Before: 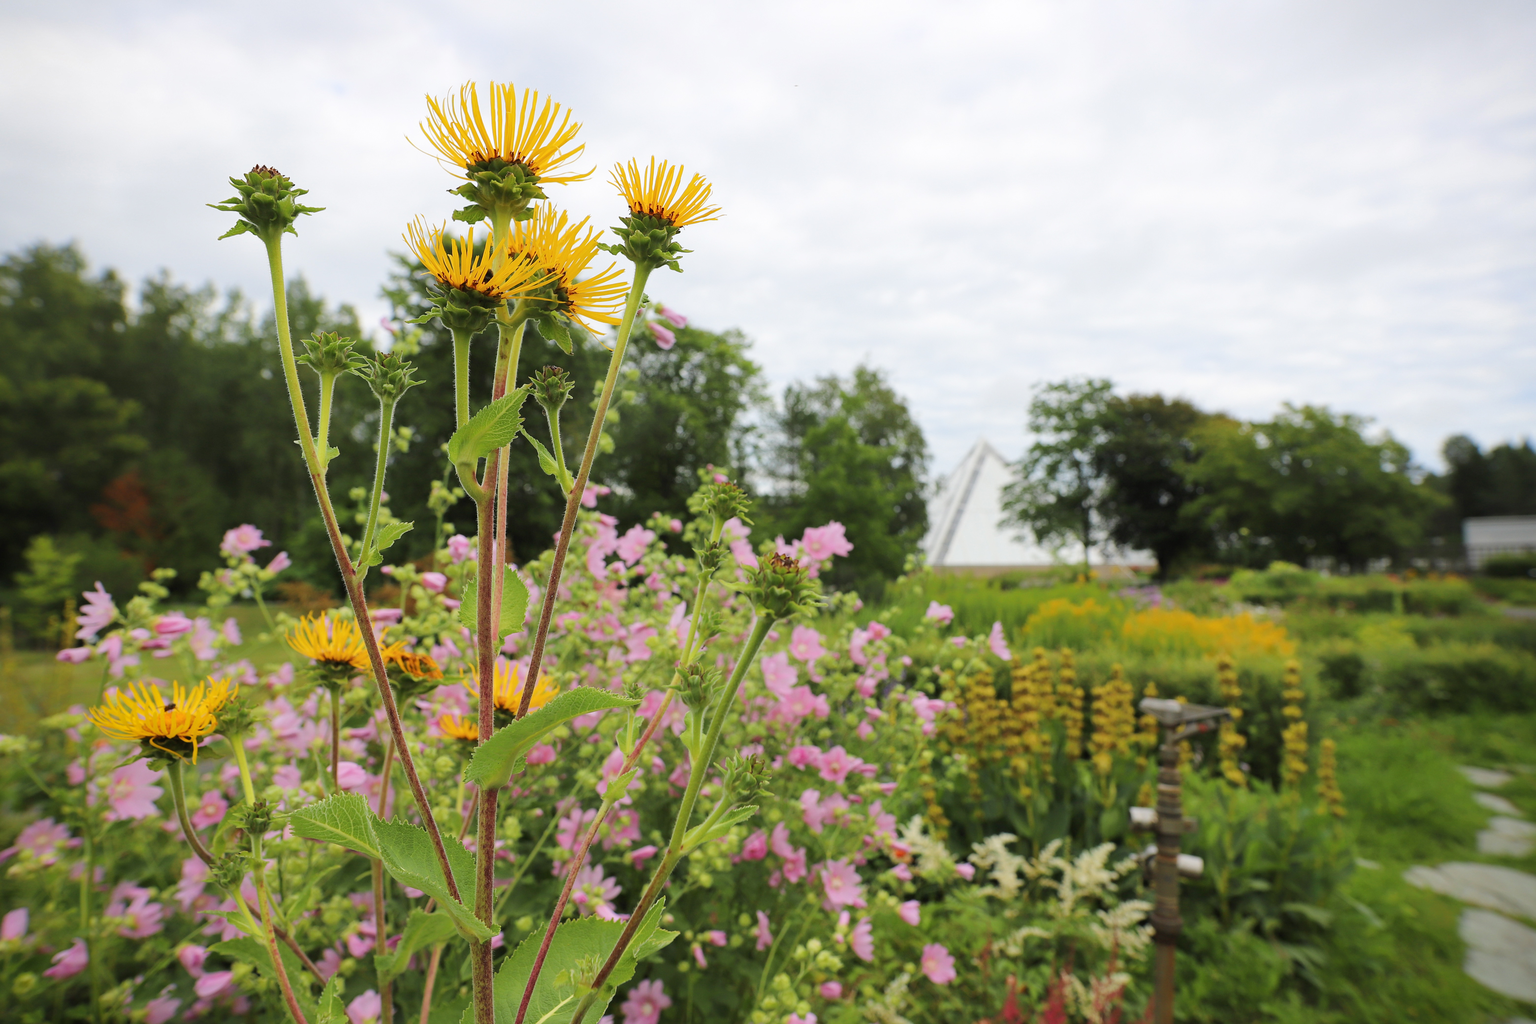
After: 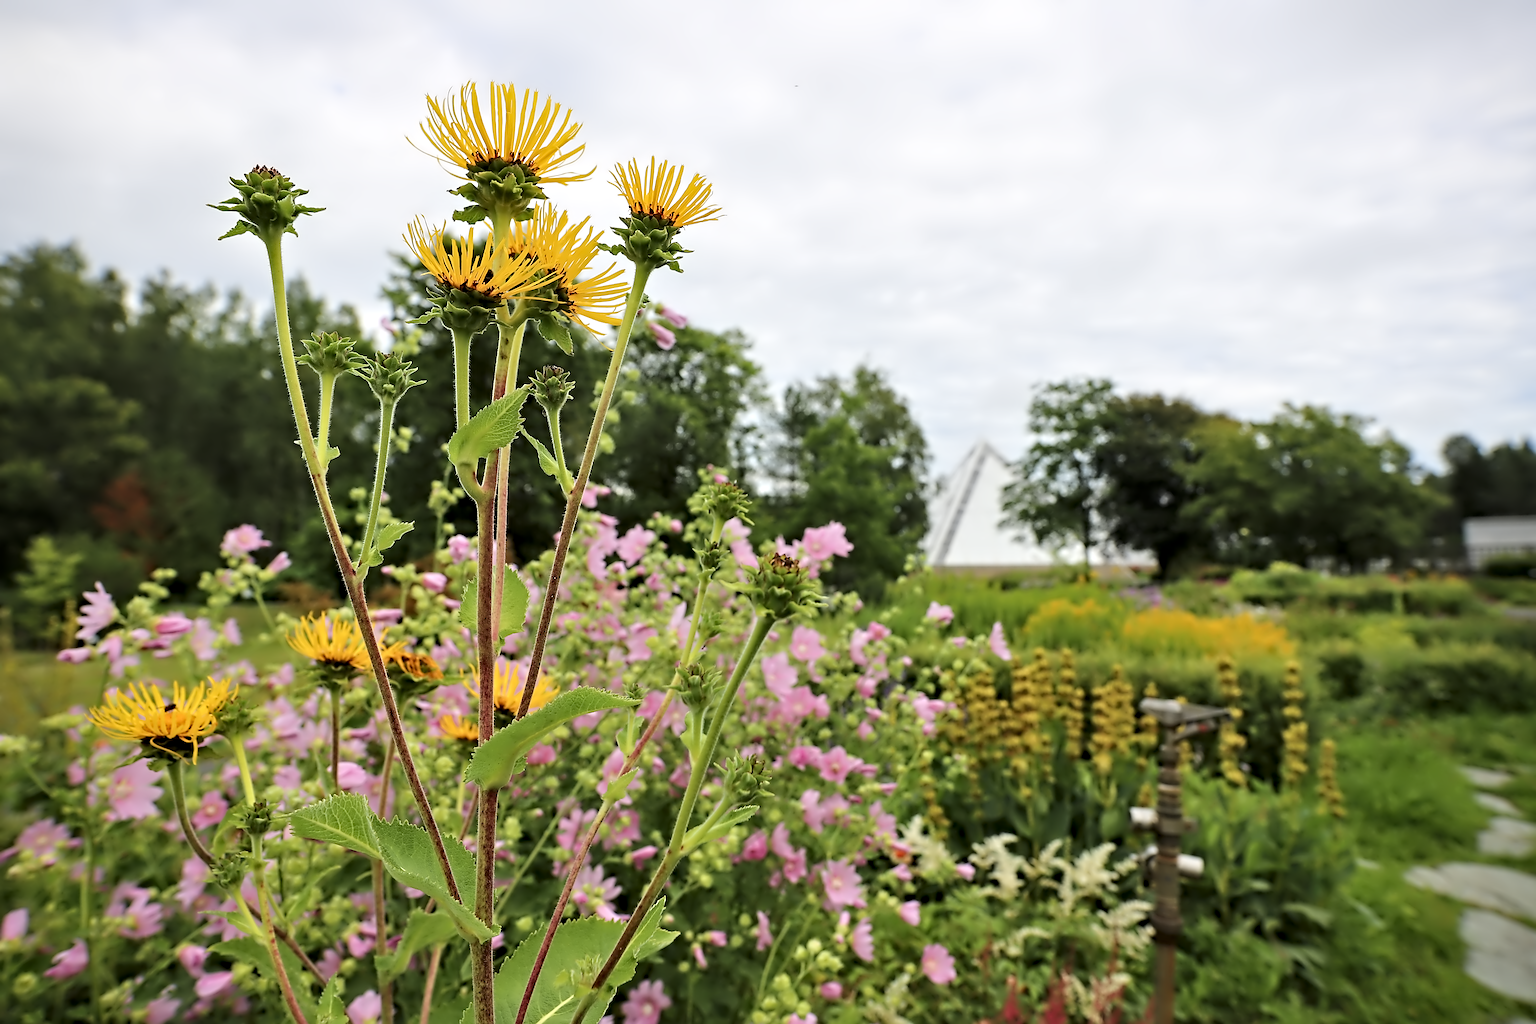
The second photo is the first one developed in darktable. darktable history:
sharpen: amount 0.2
contrast equalizer: octaves 7, y [[0.5, 0.542, 0.583, 0.625, 0.667, 0.708], [0.5 ×6], [0.5 ×6], [0, 0.033, 0.067, 0.1, 0.133, 0.167], [0, 0.05, 0.1, 0.15, 0.2, 0.25]]
